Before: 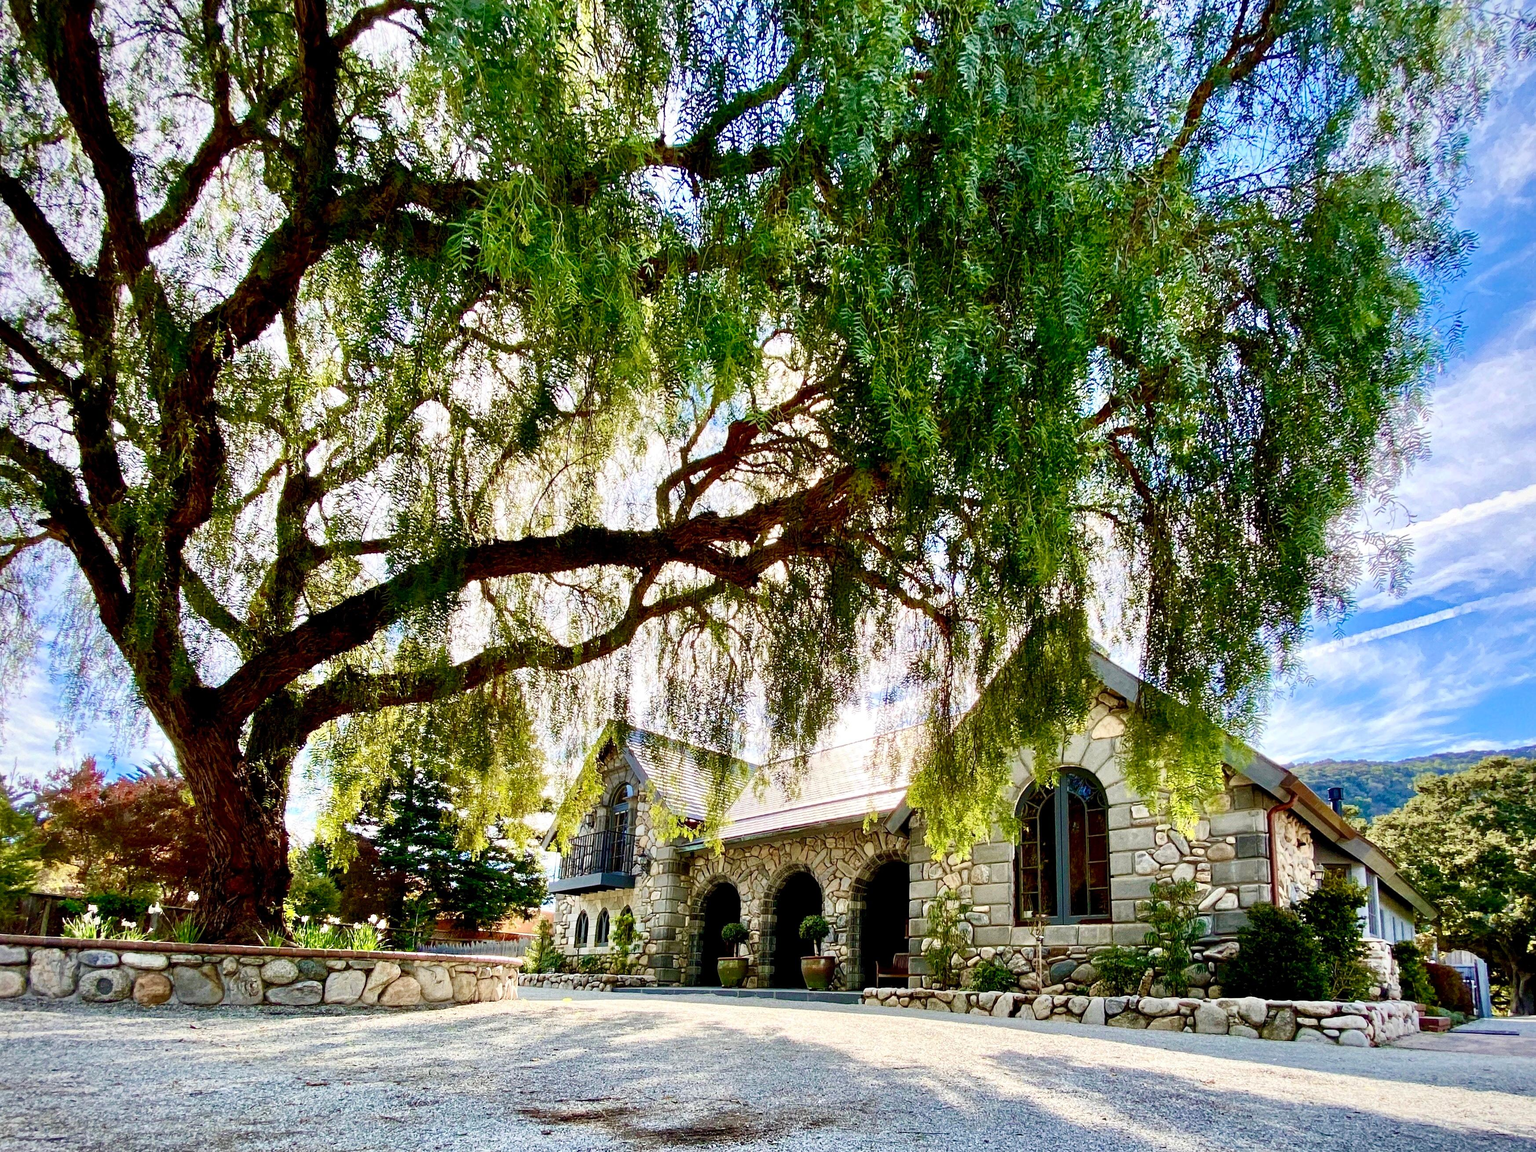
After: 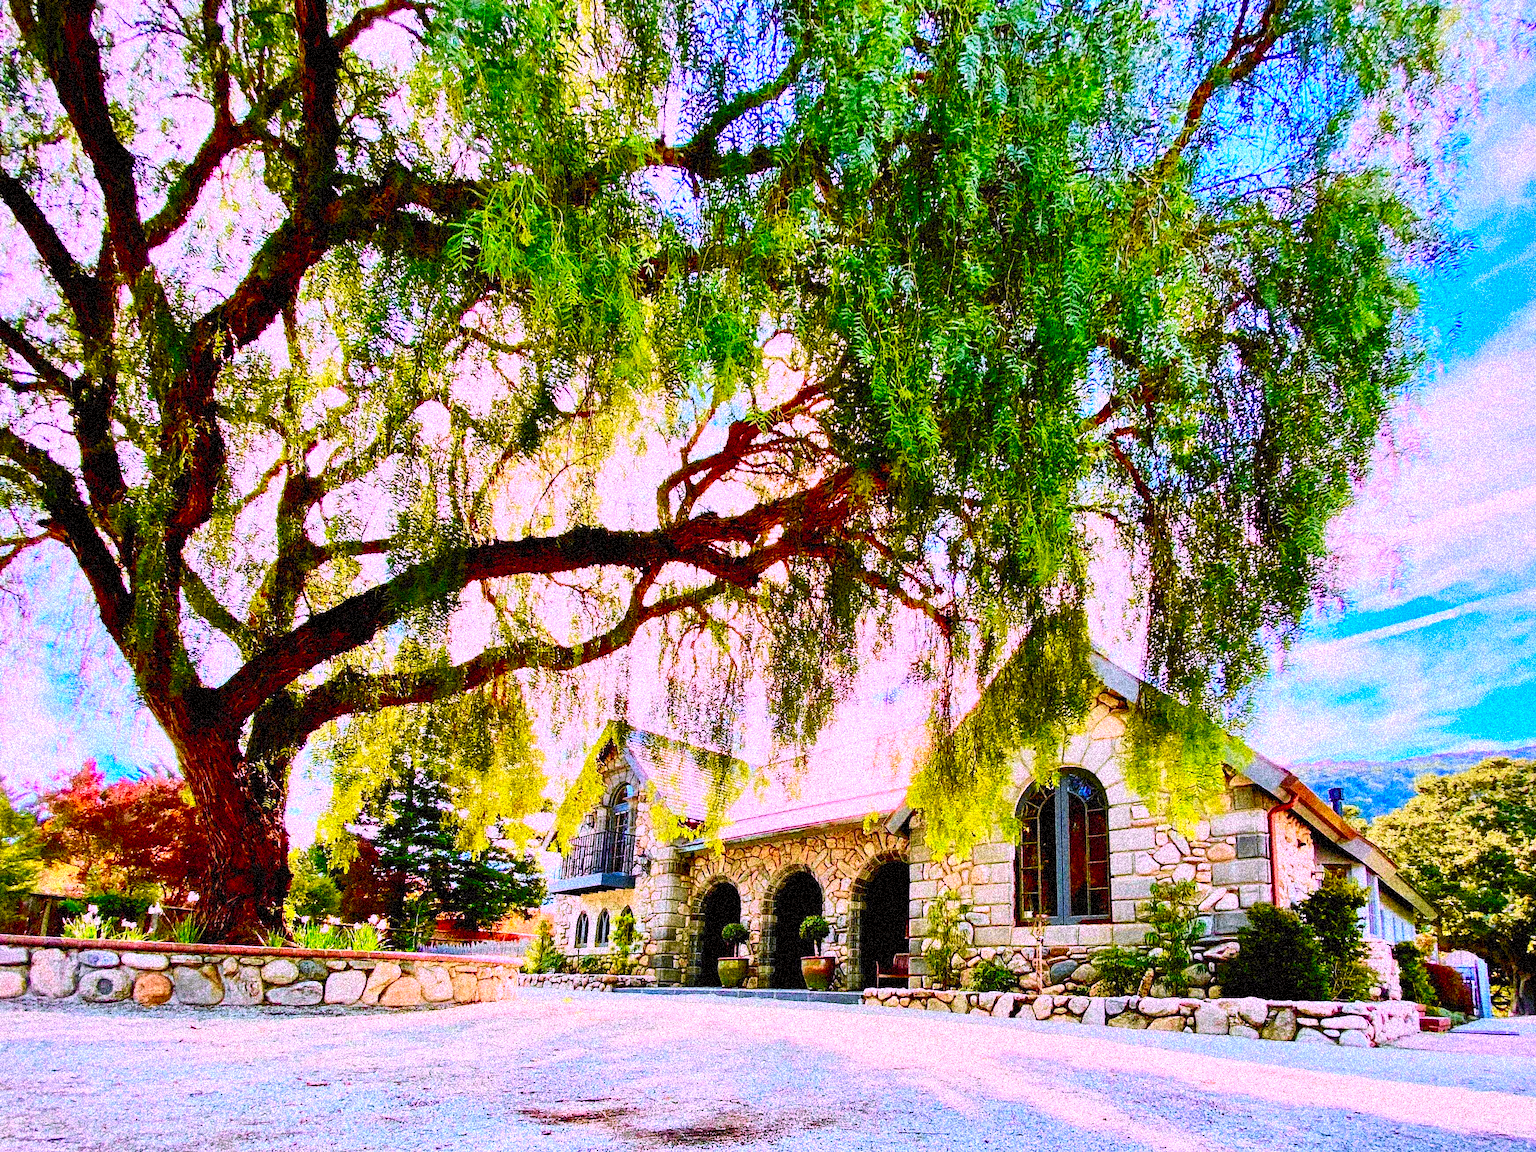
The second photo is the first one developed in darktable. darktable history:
tone equalizer: on, module defaults
white balance: red 1.042, blue 1.17
grain: coarseness 3.75 ISO, strength 100%, mid-tones bias 0%
contrast brightness saturation: contrast 0.2, brightness 0.2, saturation 0.8
tone curve: curves: ch0 [(0, 0) (0.239, 0.248) (0.508, 0.606) (0.826, 0.855) (1, 0.945)]; ch1 [(0, 0) (0.401, 0.42) (0.442, 0.47) (0.492, 0.498) (0.511, 0.516) (0.555, 0.586) (0.681, 0.739) (1, 1)]; ch2 [(0, 0) (0.411, 0.433) (0.5, 0.504) (0.545, 0.574) (1, 1)], color space Lab, independent channels, preserve colors none
